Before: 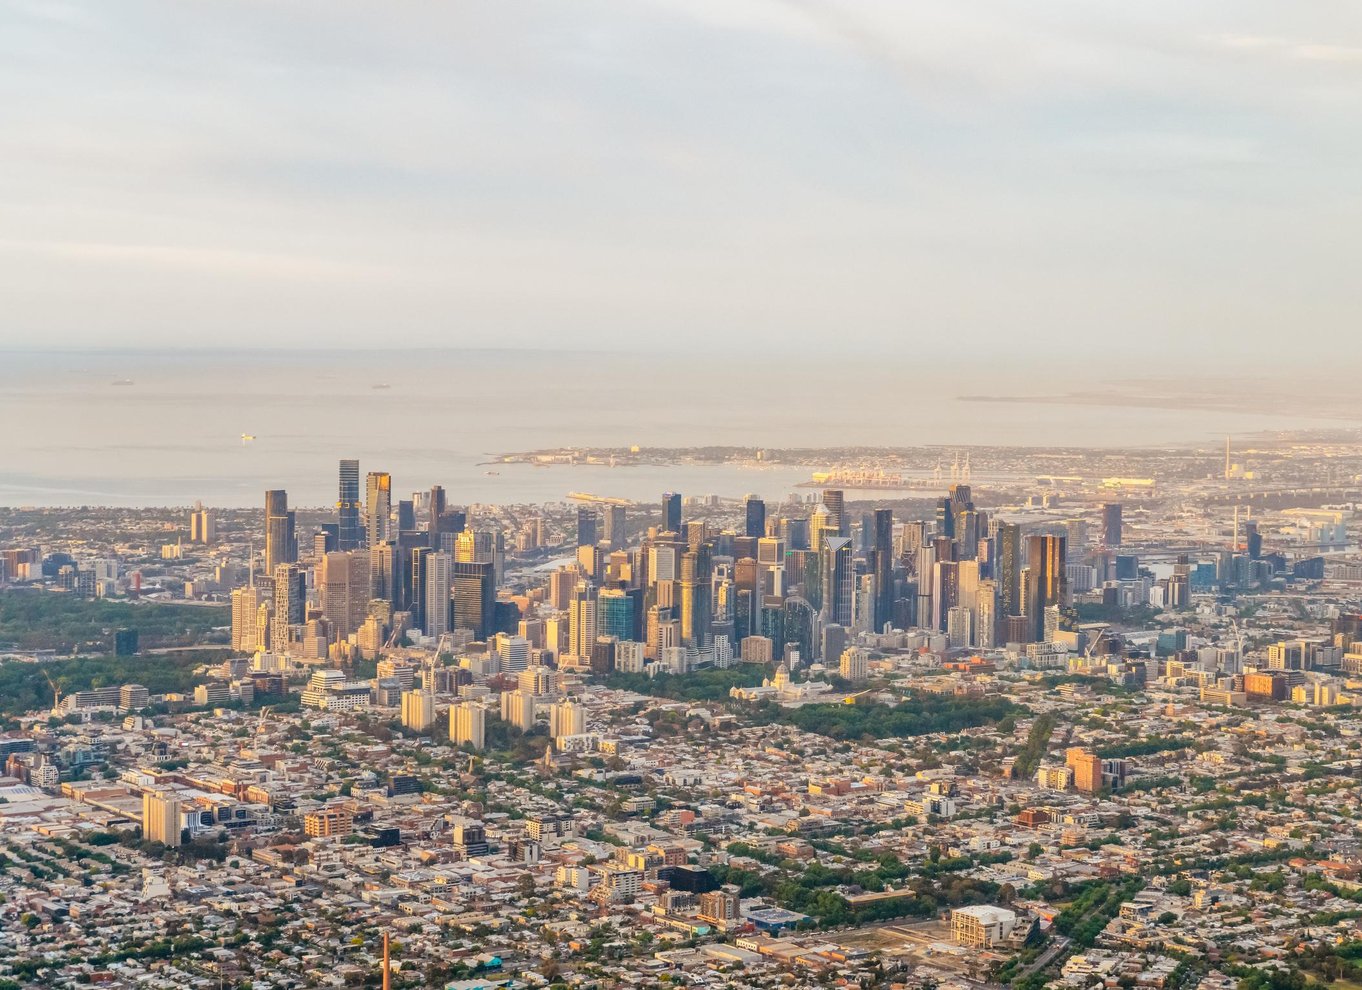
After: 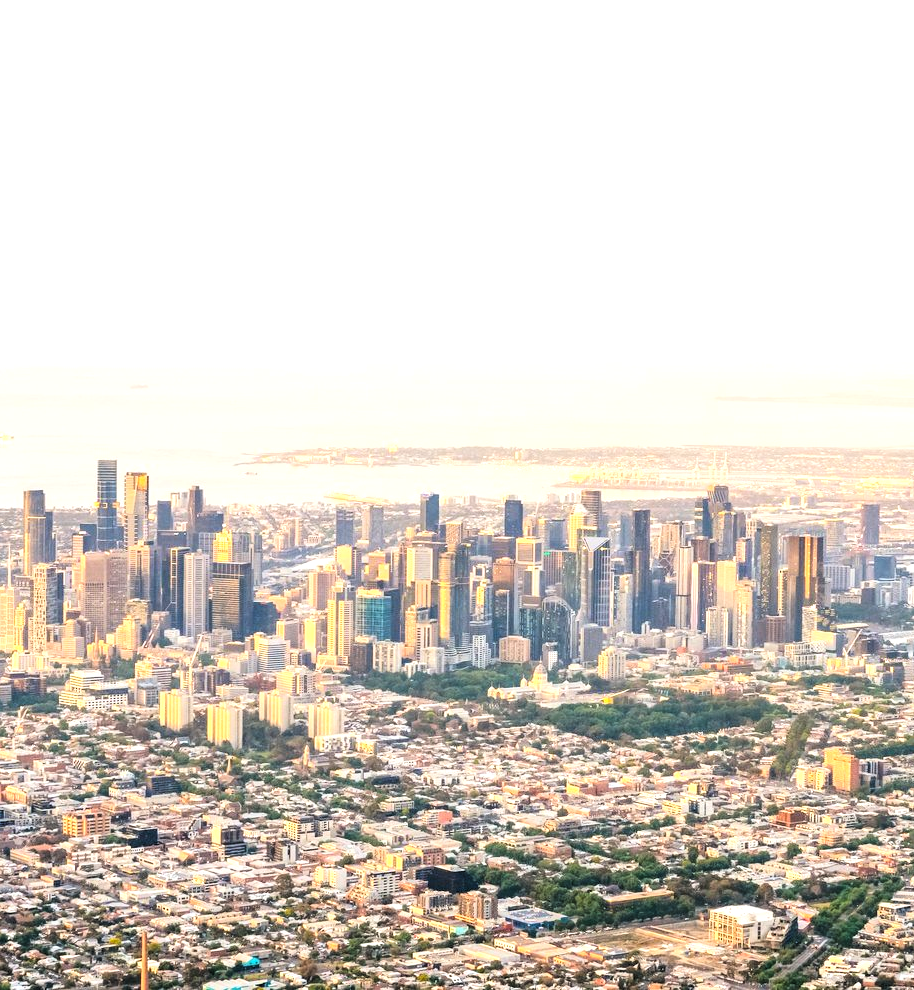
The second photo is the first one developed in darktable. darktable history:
crop and rotate: left 17.771%, right 15.107%
tone curve: curves: ch0 [(0, 0) (0.118, 0.034) (0.182, 0.124) (0.265, 0.214) (0.504, 0.508) (0.783, 0.825) (1, 1)], color space Lab, linked channels, preserve colors none
exposure: exposure 0.922 EV, compensate highlight preservation false
